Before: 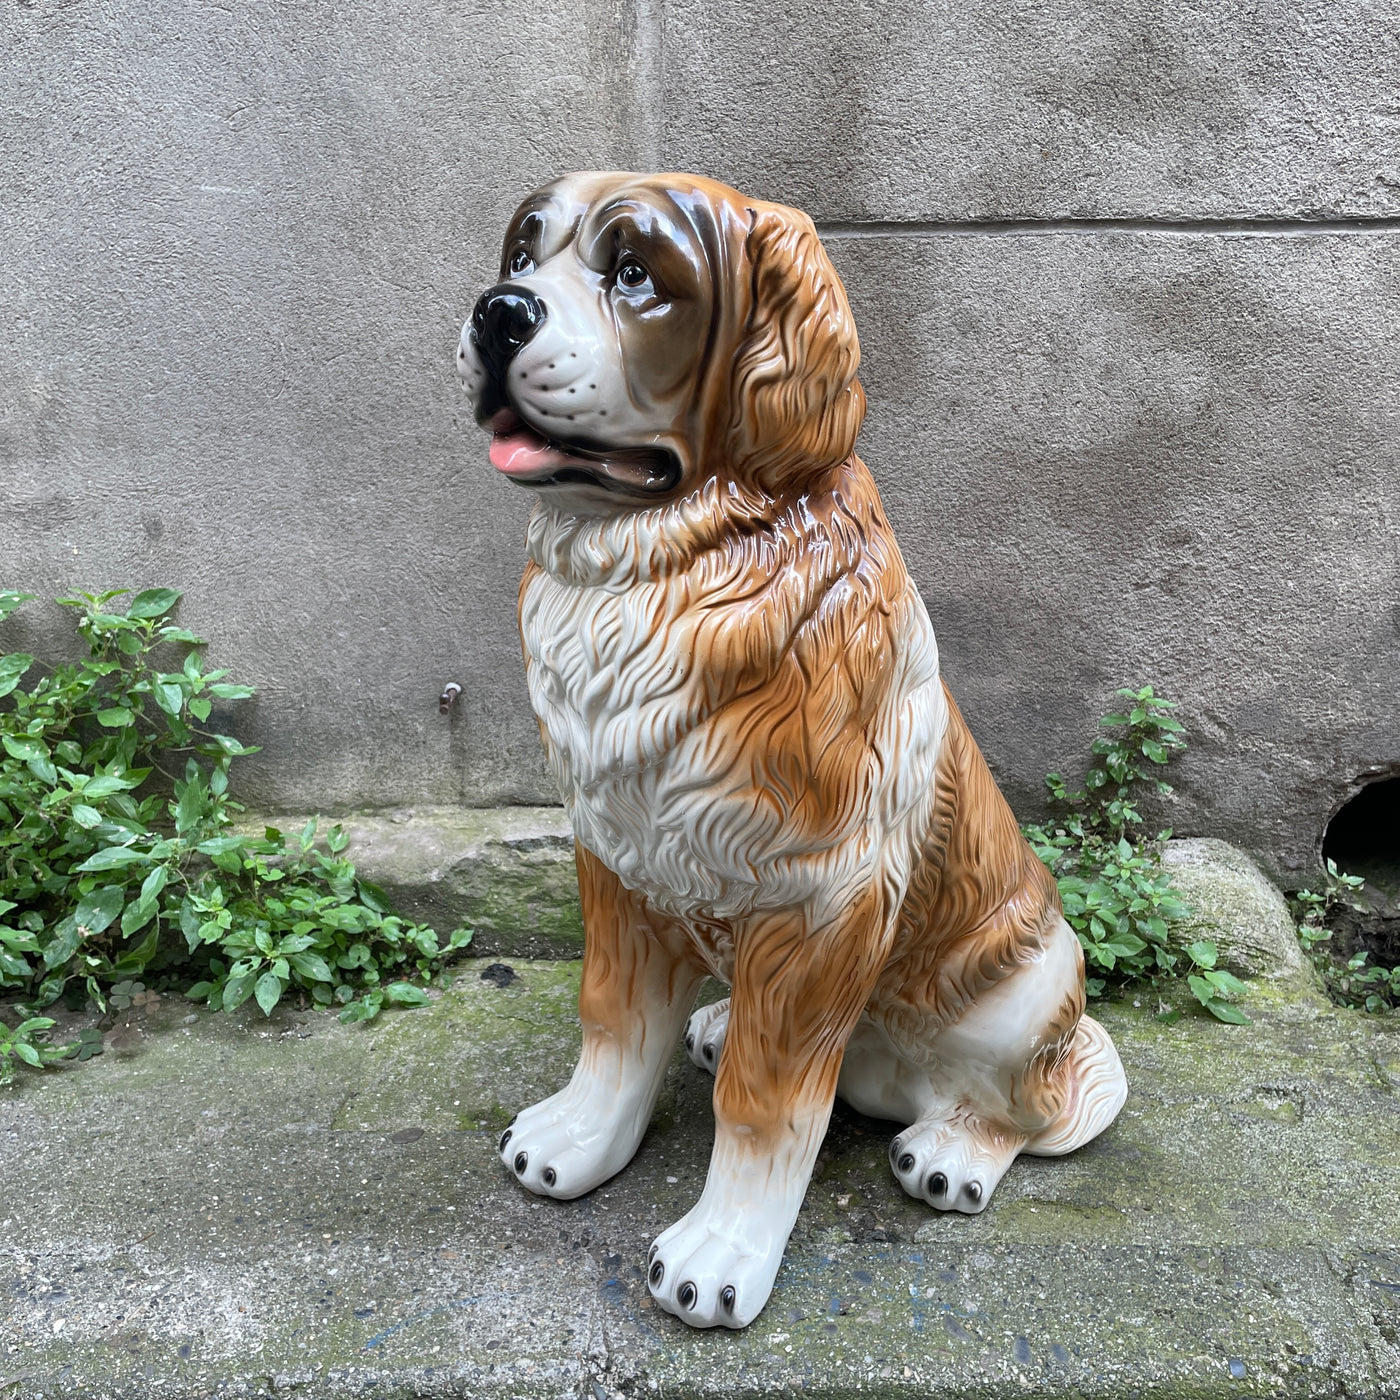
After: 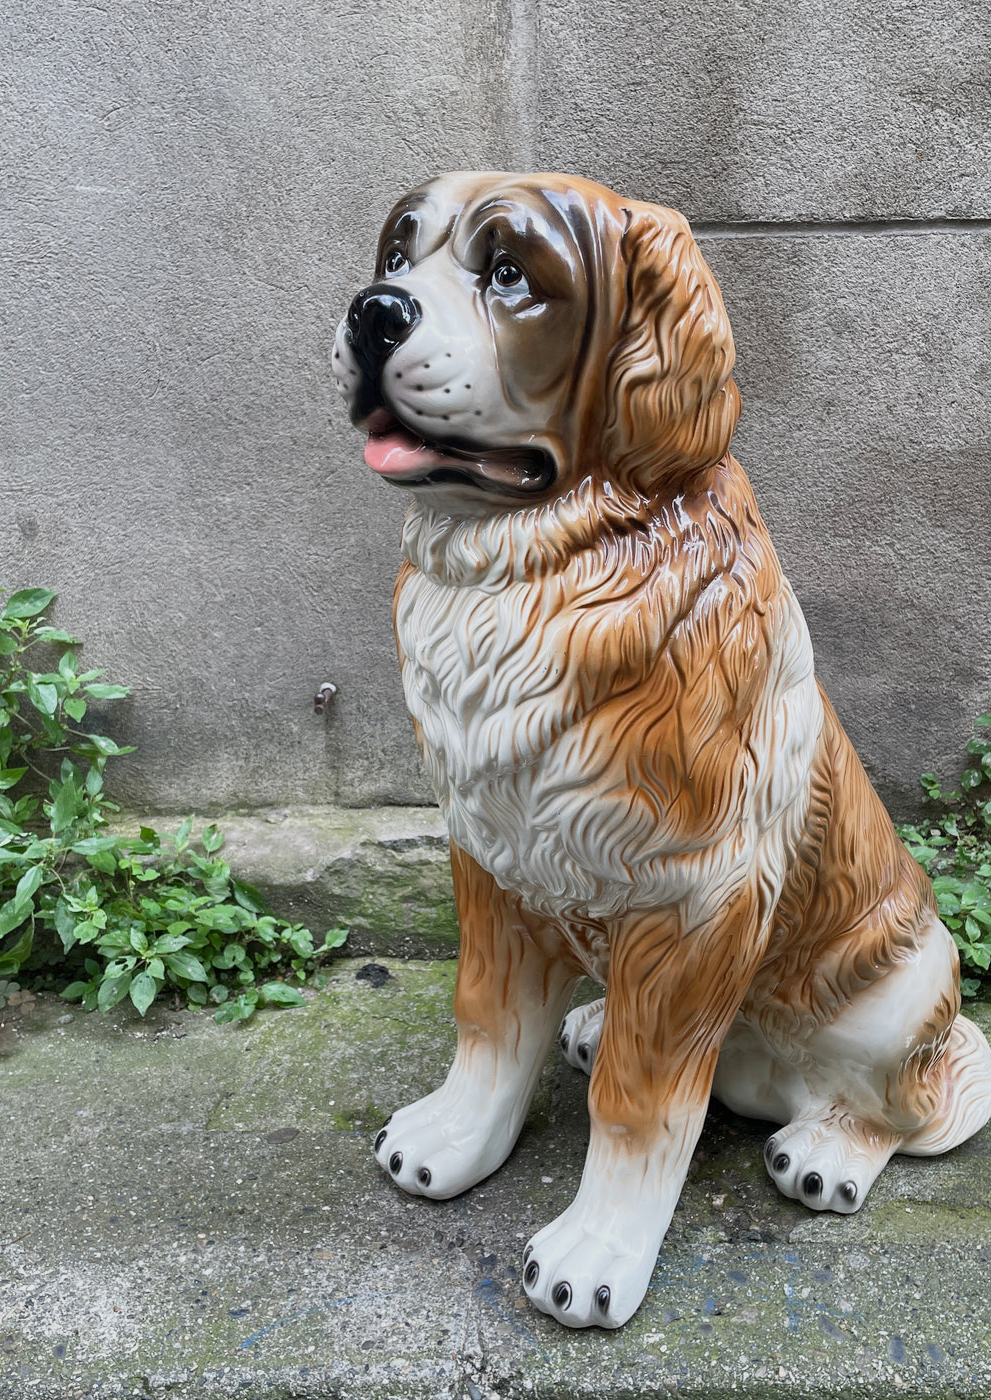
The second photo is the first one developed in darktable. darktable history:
tone equalizer: on, module defaults
sigmoid: contrast 1.22, skew 0.65
crop and rotate: left 9.061%, right 20.142%
